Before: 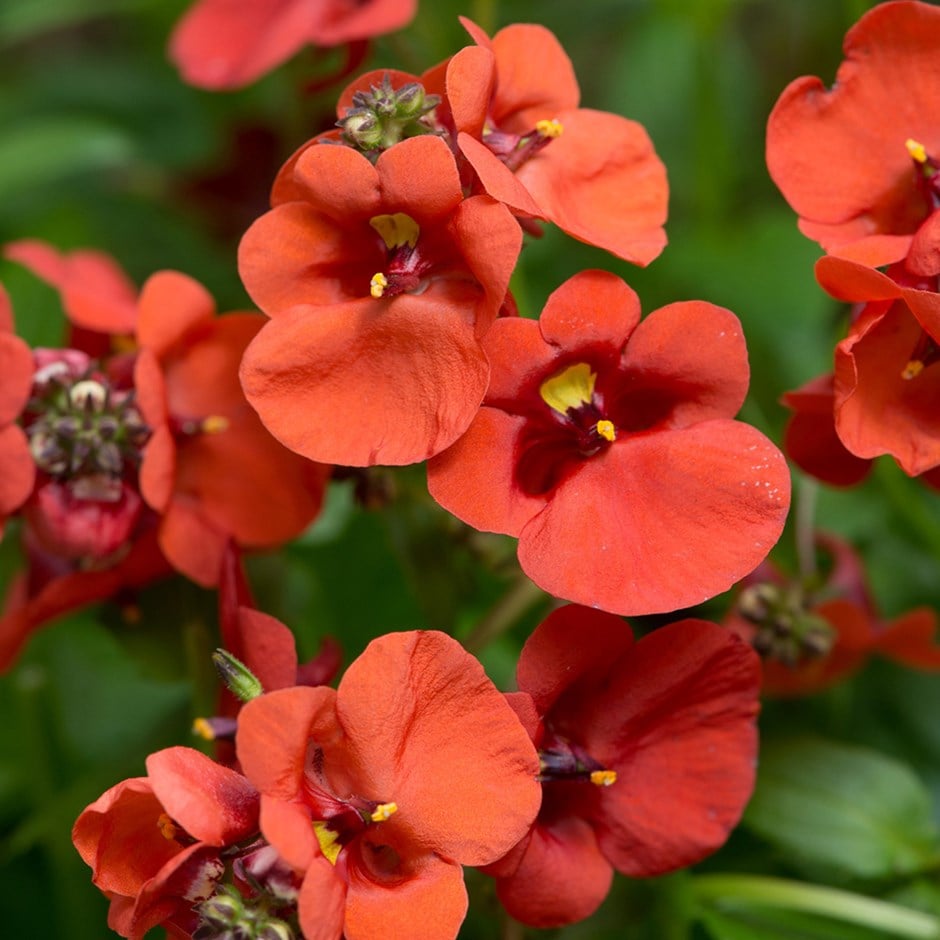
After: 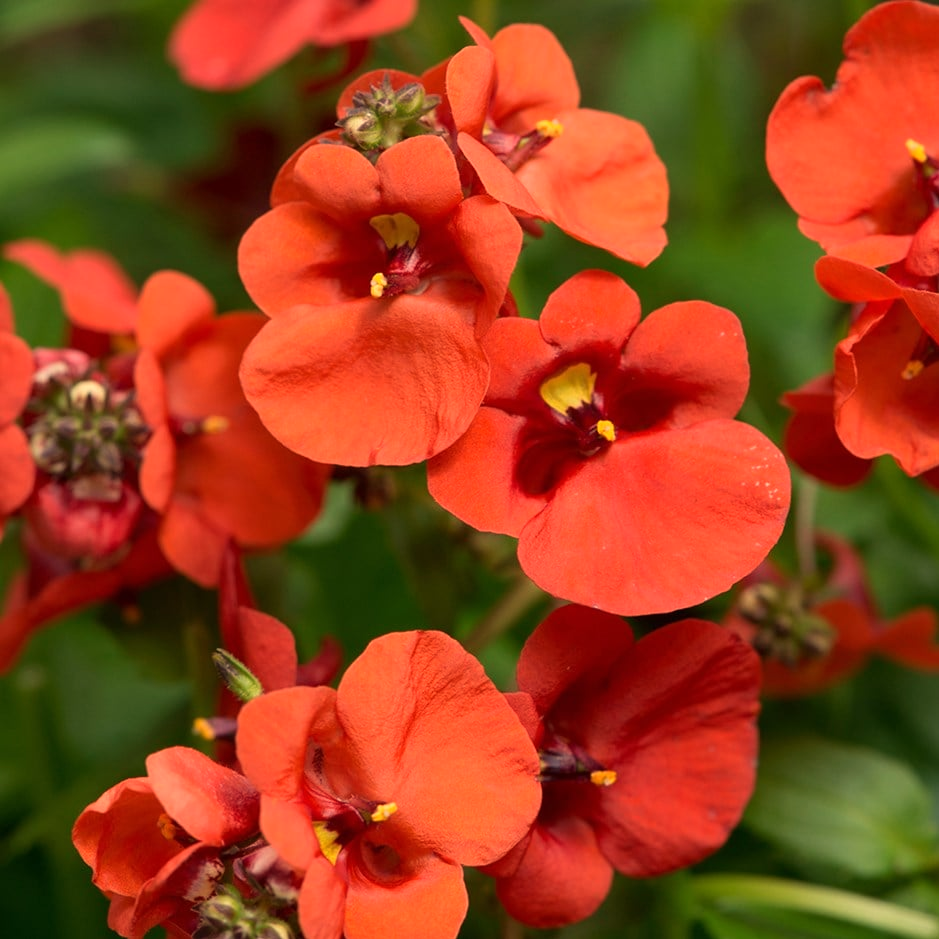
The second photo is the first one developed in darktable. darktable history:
white balance: red 1.123, blue 0.83
